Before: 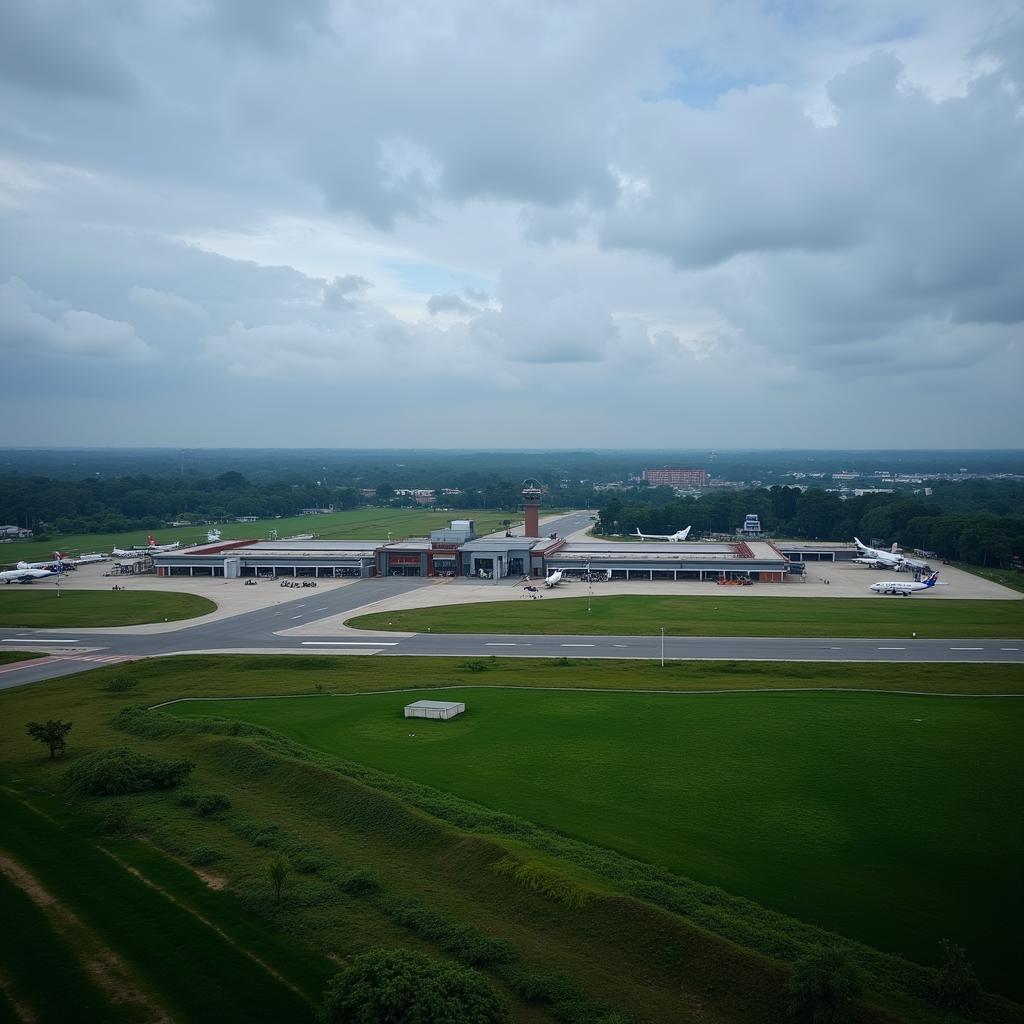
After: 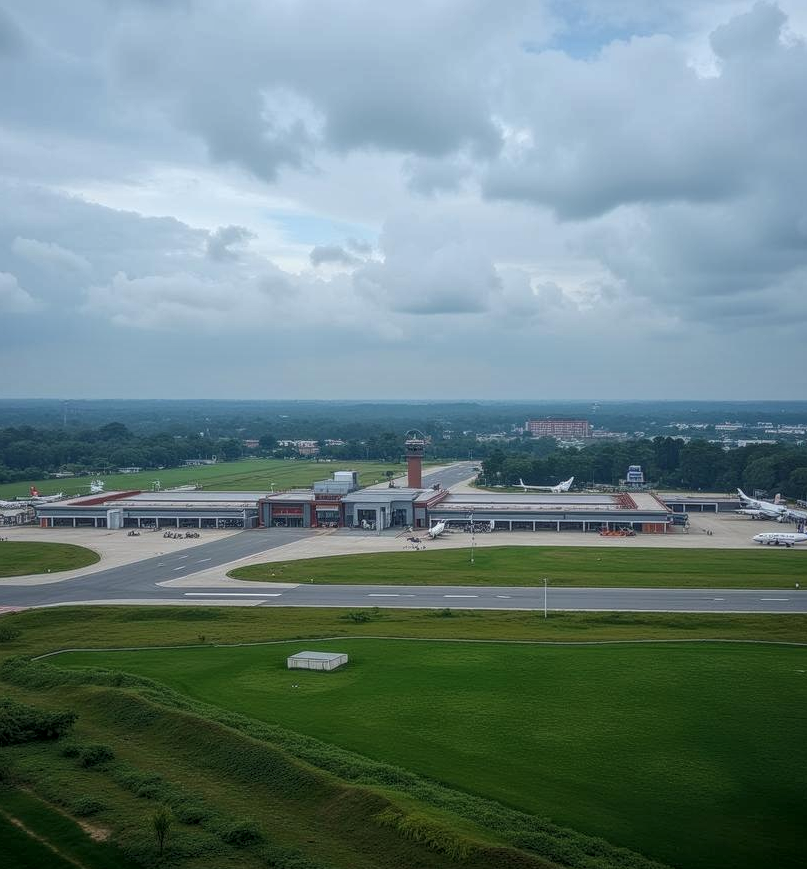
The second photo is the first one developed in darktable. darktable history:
crop: left 11.519%, top 4.88%, right 9.586%, bottom 10.21%
local contrast: highlights 66%, shadows 34%, detail 167%, midtone range 0.2
